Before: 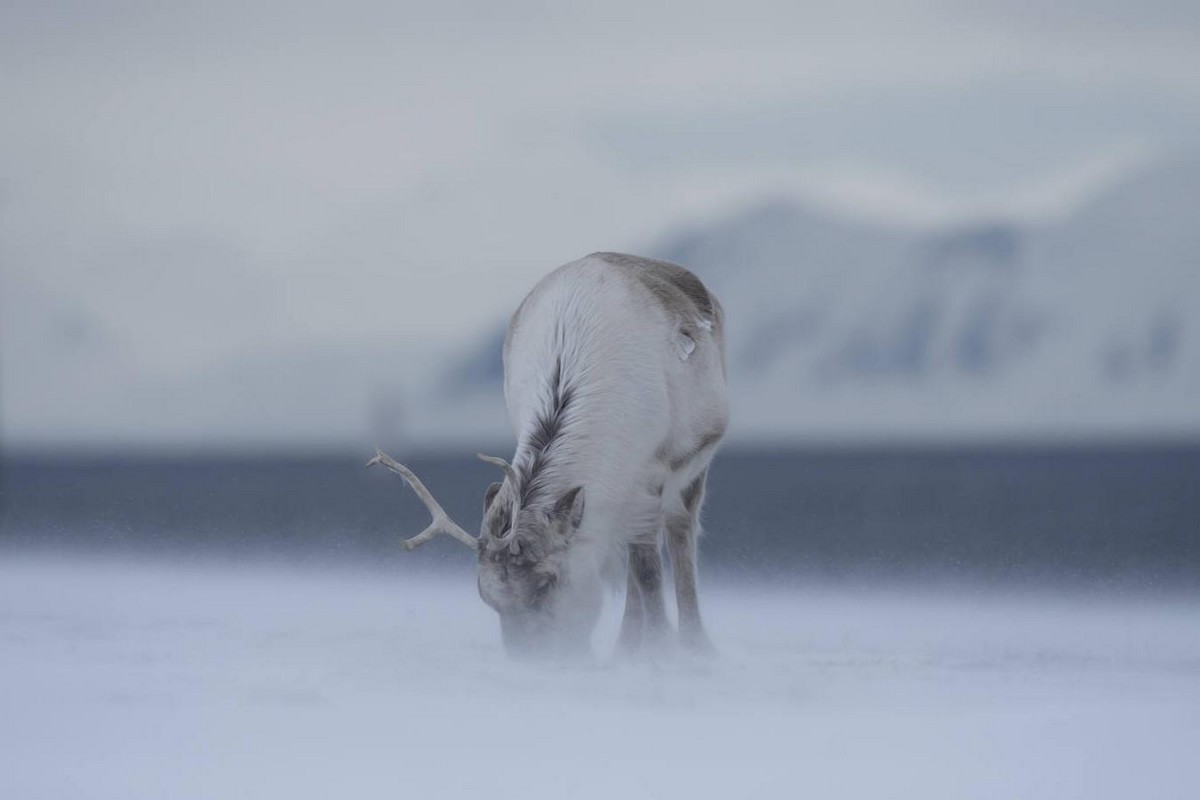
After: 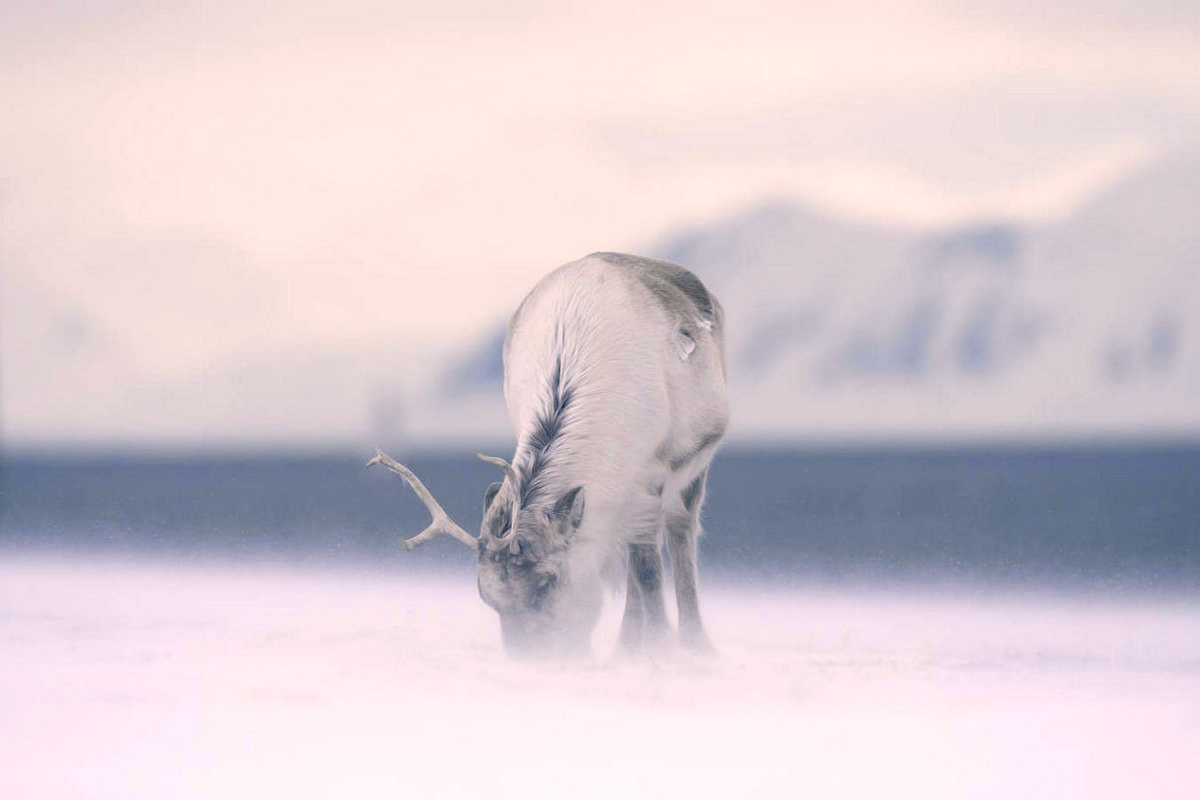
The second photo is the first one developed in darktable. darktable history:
white balance: red 1, blue 1
color correction: highlights a* 10.32, highlights b* 14.66, shadows a* -9.59, shadows b* -15.02
exposure: black level correction 0, exposure 0.877 EV, compensate exposure bias true, compensate highlight preservation false
